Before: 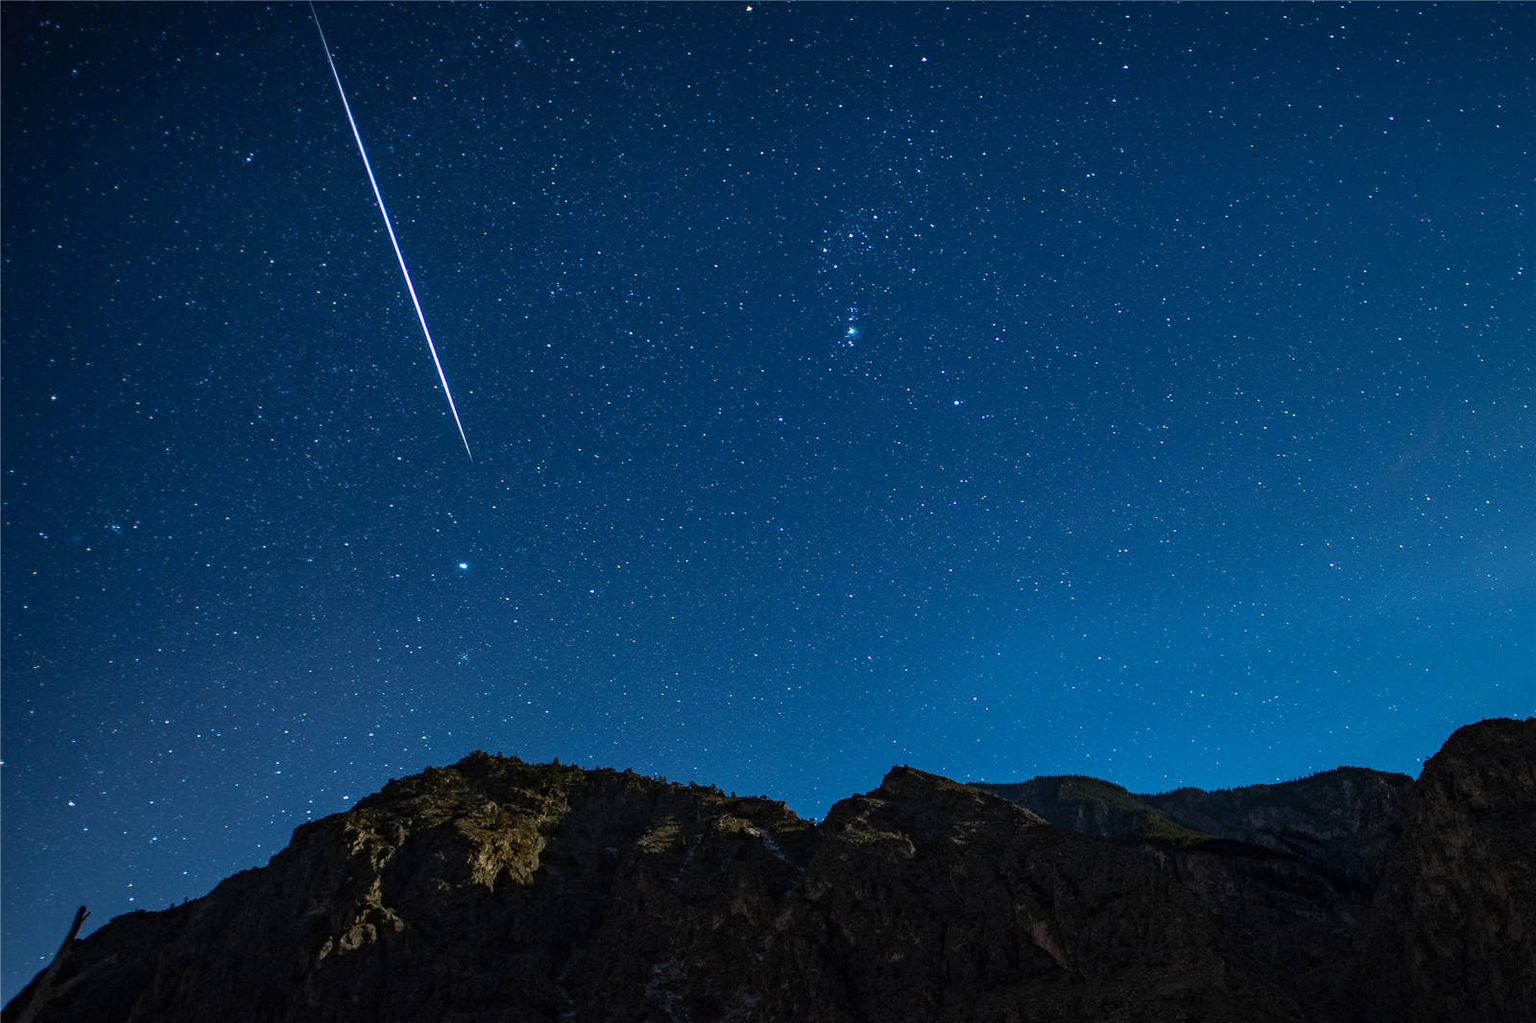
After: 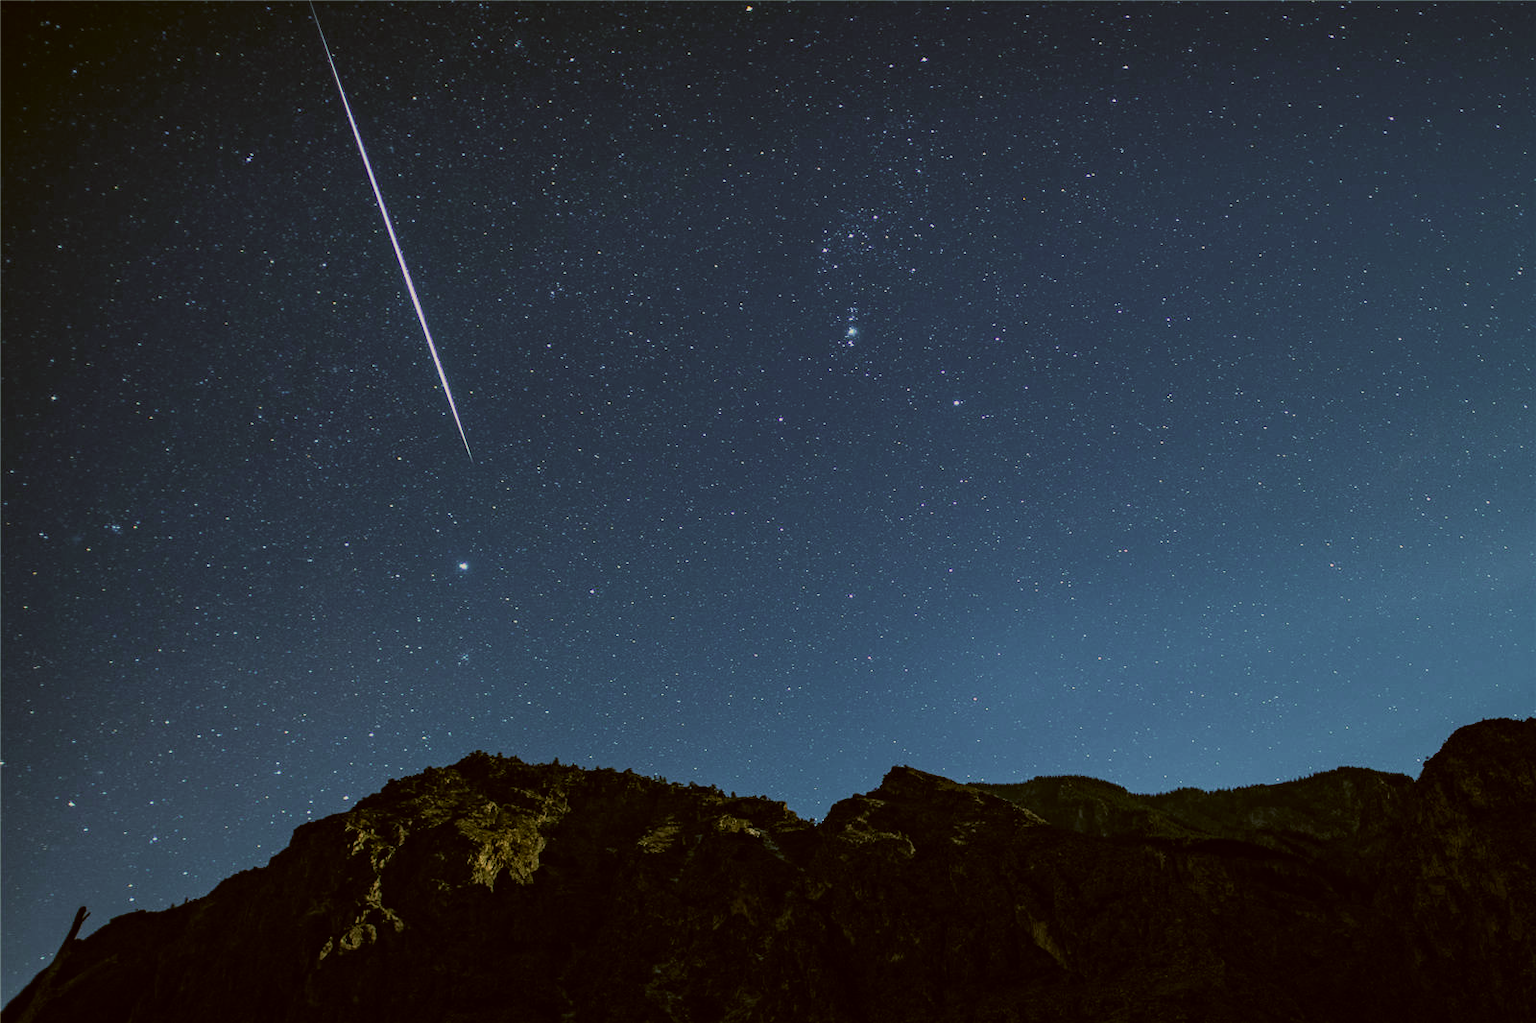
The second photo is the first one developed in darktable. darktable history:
color correction: highlights a* -1.39, highlights b* 10.59, shadows a* 0.403, shadows b* 19.75
filmic rgb: black relative exposure -7.96 EV, white relative exposure 4.04 EV, threshold 3.03 EV, hardness 4.19, color science v5 (2021), contrast in shadows safe, contrast in highlights safe, enable highlight reconstruction true
